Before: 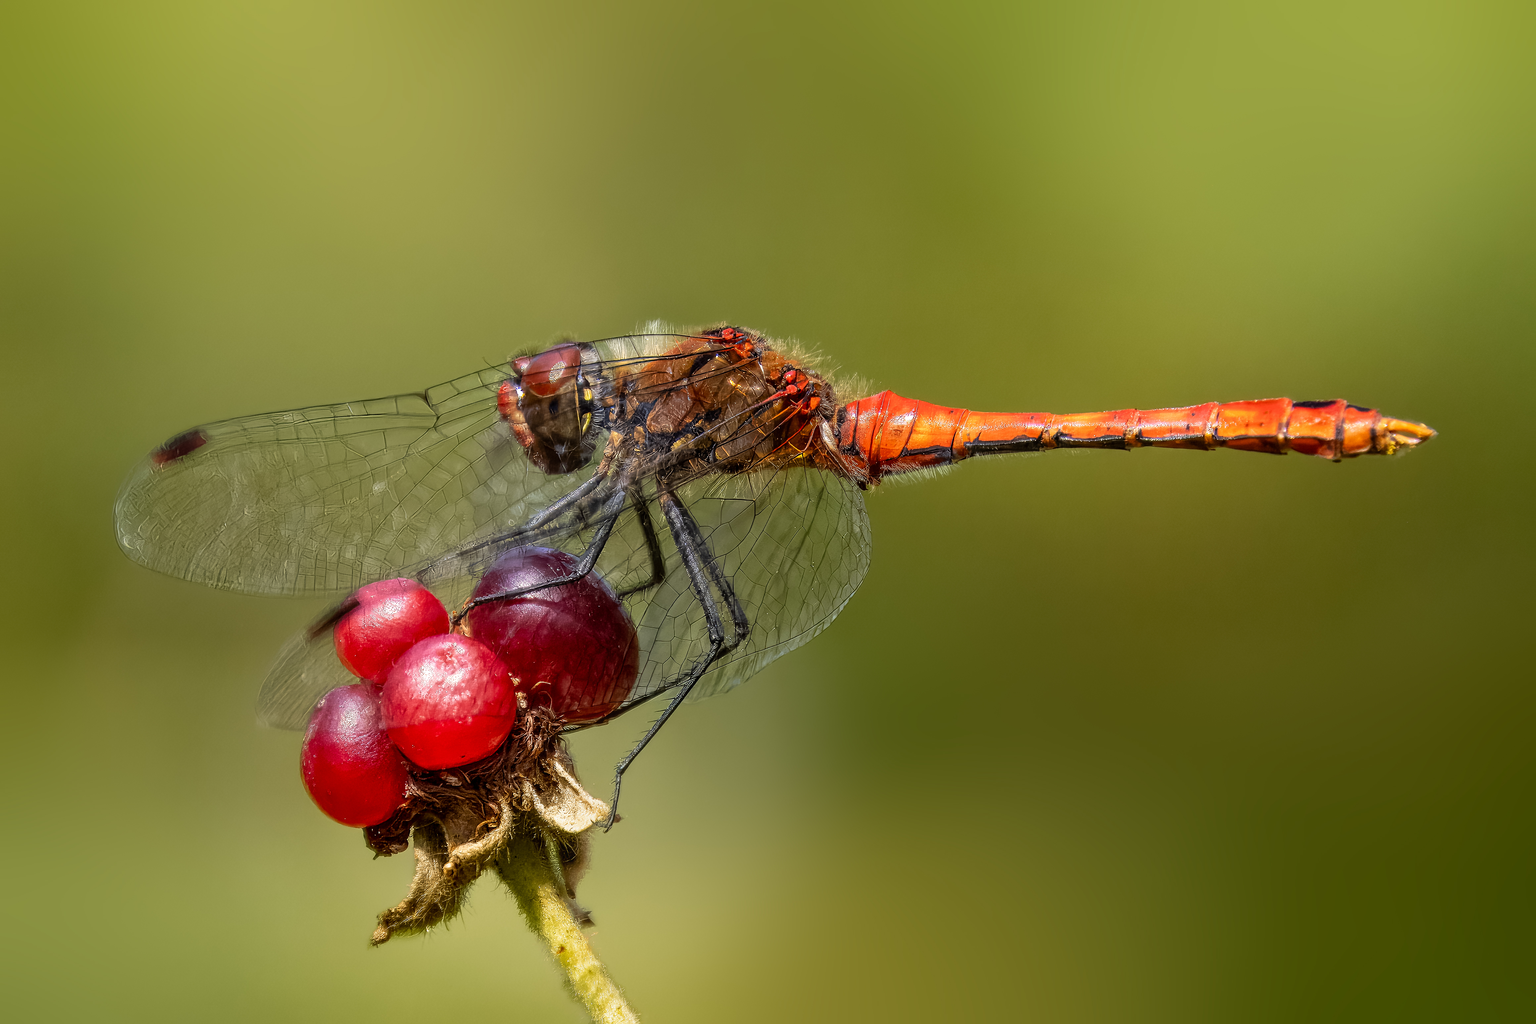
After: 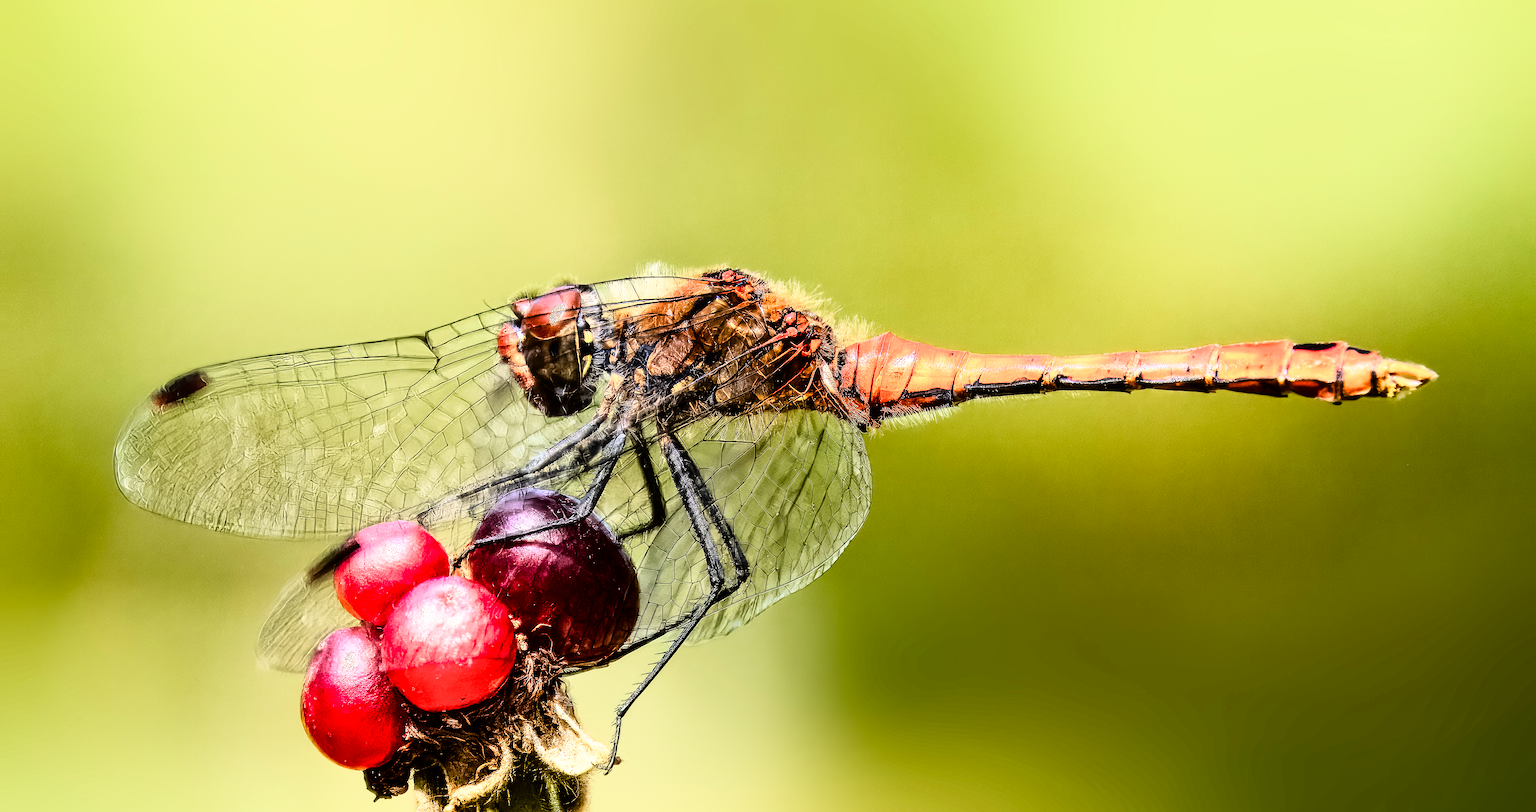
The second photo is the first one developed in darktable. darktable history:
rgb curve: curves: ch0 [(0, 0) (0.21, 0.15) (0.24, 0.21) (0.5, 0.75) (0.75, 0.96) (0.89, 0.99) (1, 1)]; ch1 [(0, 0.02) (0.21, 0.13) (0.25, 0.2) (0.5, 0.67) (0.75, 0.9) (0.89, 0.97) (1, 1)]; ch2 [(0, 0.02) (0.21, 0.13) (0.25, 0.2) (0.5, 0.67) (0.75, 0.9) (0.89, 0.97) (1, 1)], compensate middle gray true
color balance rgb: shadows lift › chroma 1%, shadows lift › hue 113°, highlights gain › chroma 0.2%, highlights gain › hue 333°, perceptual saturation grading › global saturation 20%, perceptual saturation grading › highlights -50%, perceptual saturation grading › shadows 25%, contrast -10%
tone equalizer: -8 EV -0.75 EV, -7 EV -0.7 EV, -6 EV -0.6 EV, -5 EV -0.4 EV, -3 EV 0.4 EV, -2 EV 0.6 EV, -1 EV 0.7 EV, +0 EV 0.75 EV, edges refinement/feathering 500, mask exposure compensation -1.57 EV, preserve details no
crop and rotate: top 5.667%, bottom 14.937%
